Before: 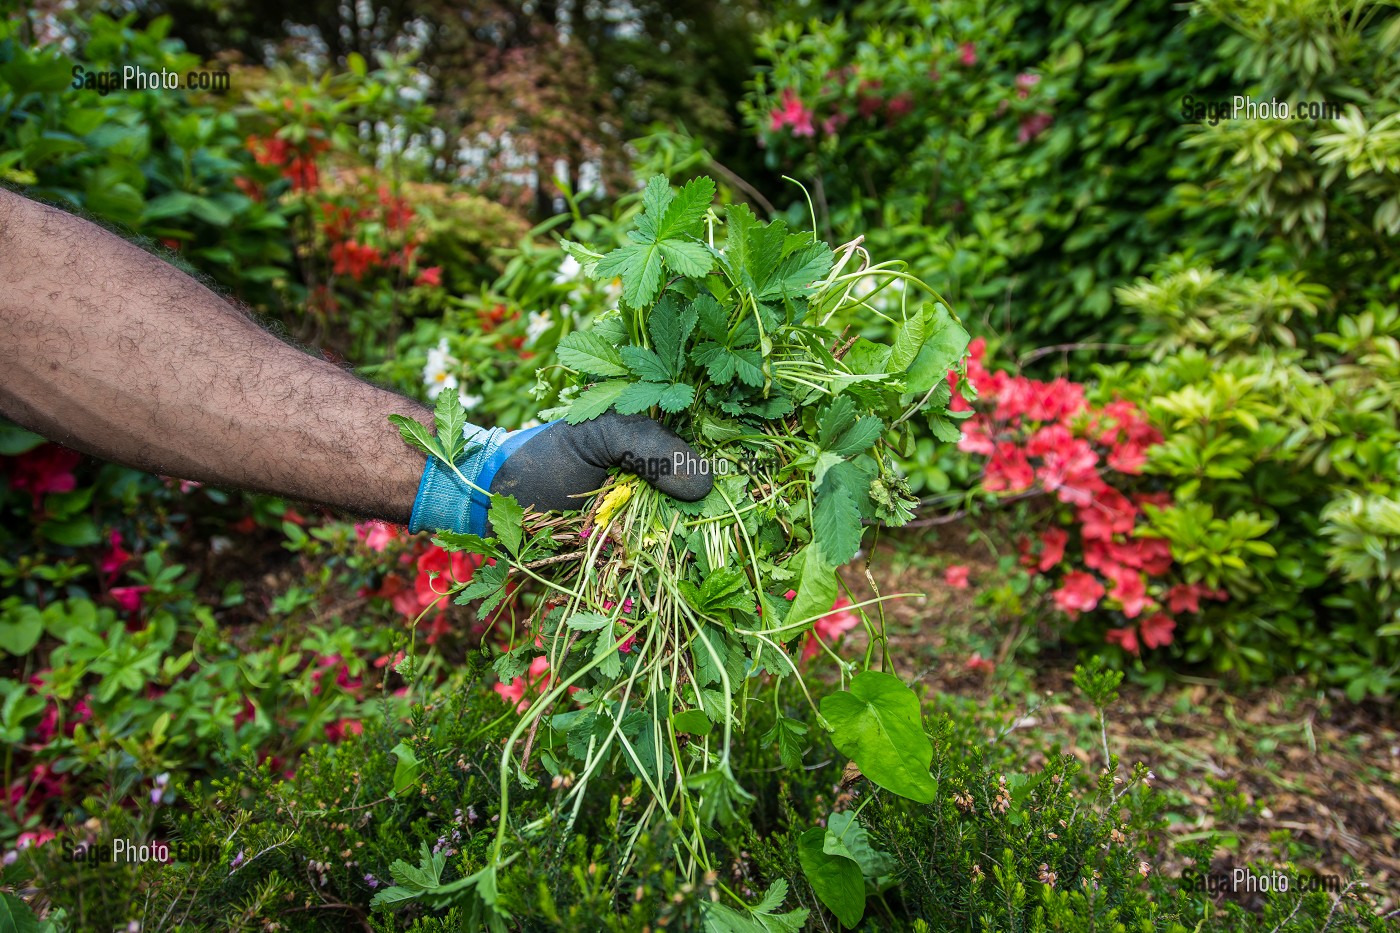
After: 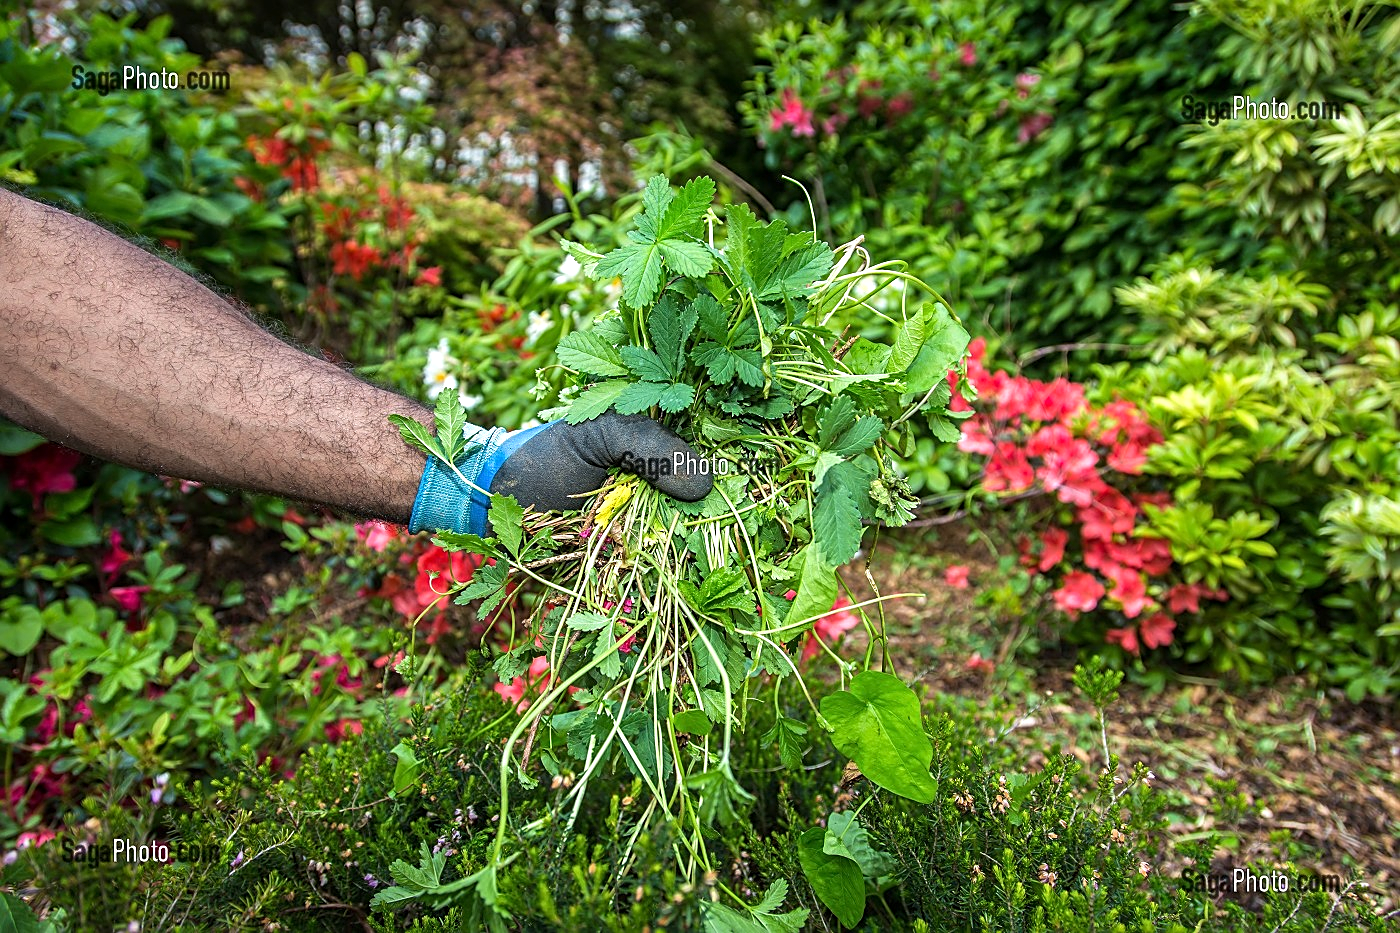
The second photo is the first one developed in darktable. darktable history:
exposure: exposure 0.4 EV, compensate highlight preservation false
sharpen: amount 0.585
